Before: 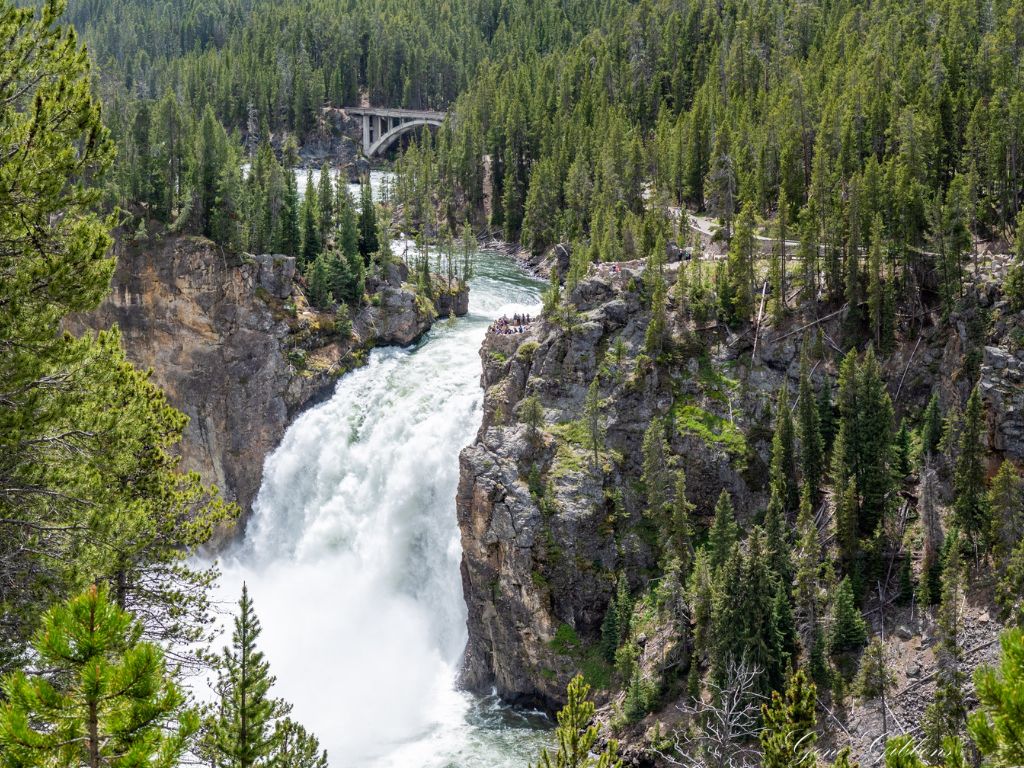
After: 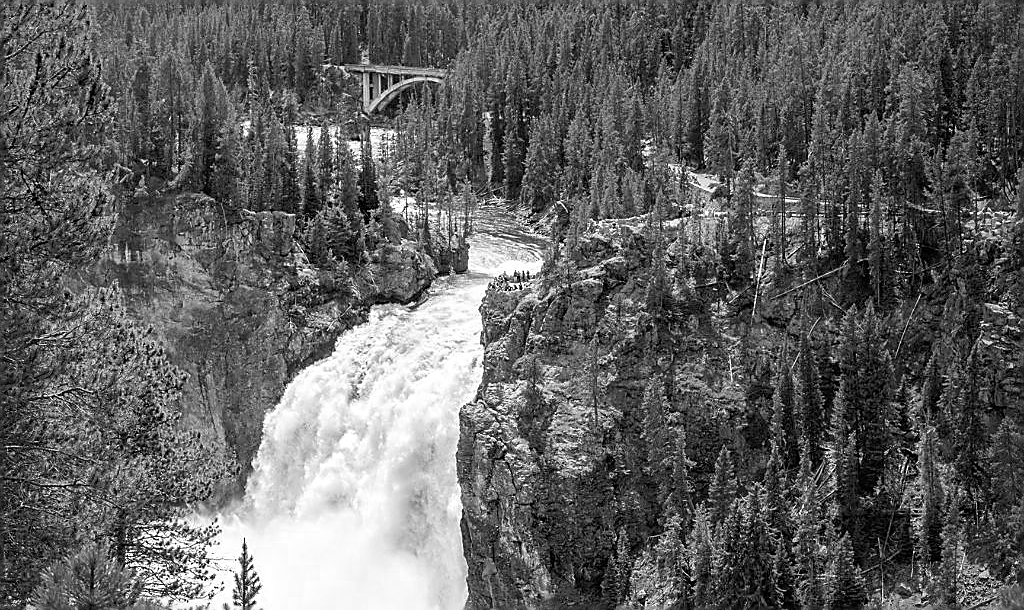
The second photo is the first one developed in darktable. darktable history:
crop and rotate: top 5.669%, bottom 14.803%
color zones: curves: ch0 [(0, 0.613) (0.01, 0.613) (0.245, 0.448) (0.498, 0.529) (0.642, 0.665) (0.879, 0.777) (0.99, 0.613)]; ch1 [(0, 0) (0.143, 0) (0.286, 0) (0.429, 0) (0.571, 0) (0.714, 0) (0.857, 0)]
sharpen: radius 1.381, amount 1.24, threshold 0.615
vignetting: center (-0.032, -0.048)
